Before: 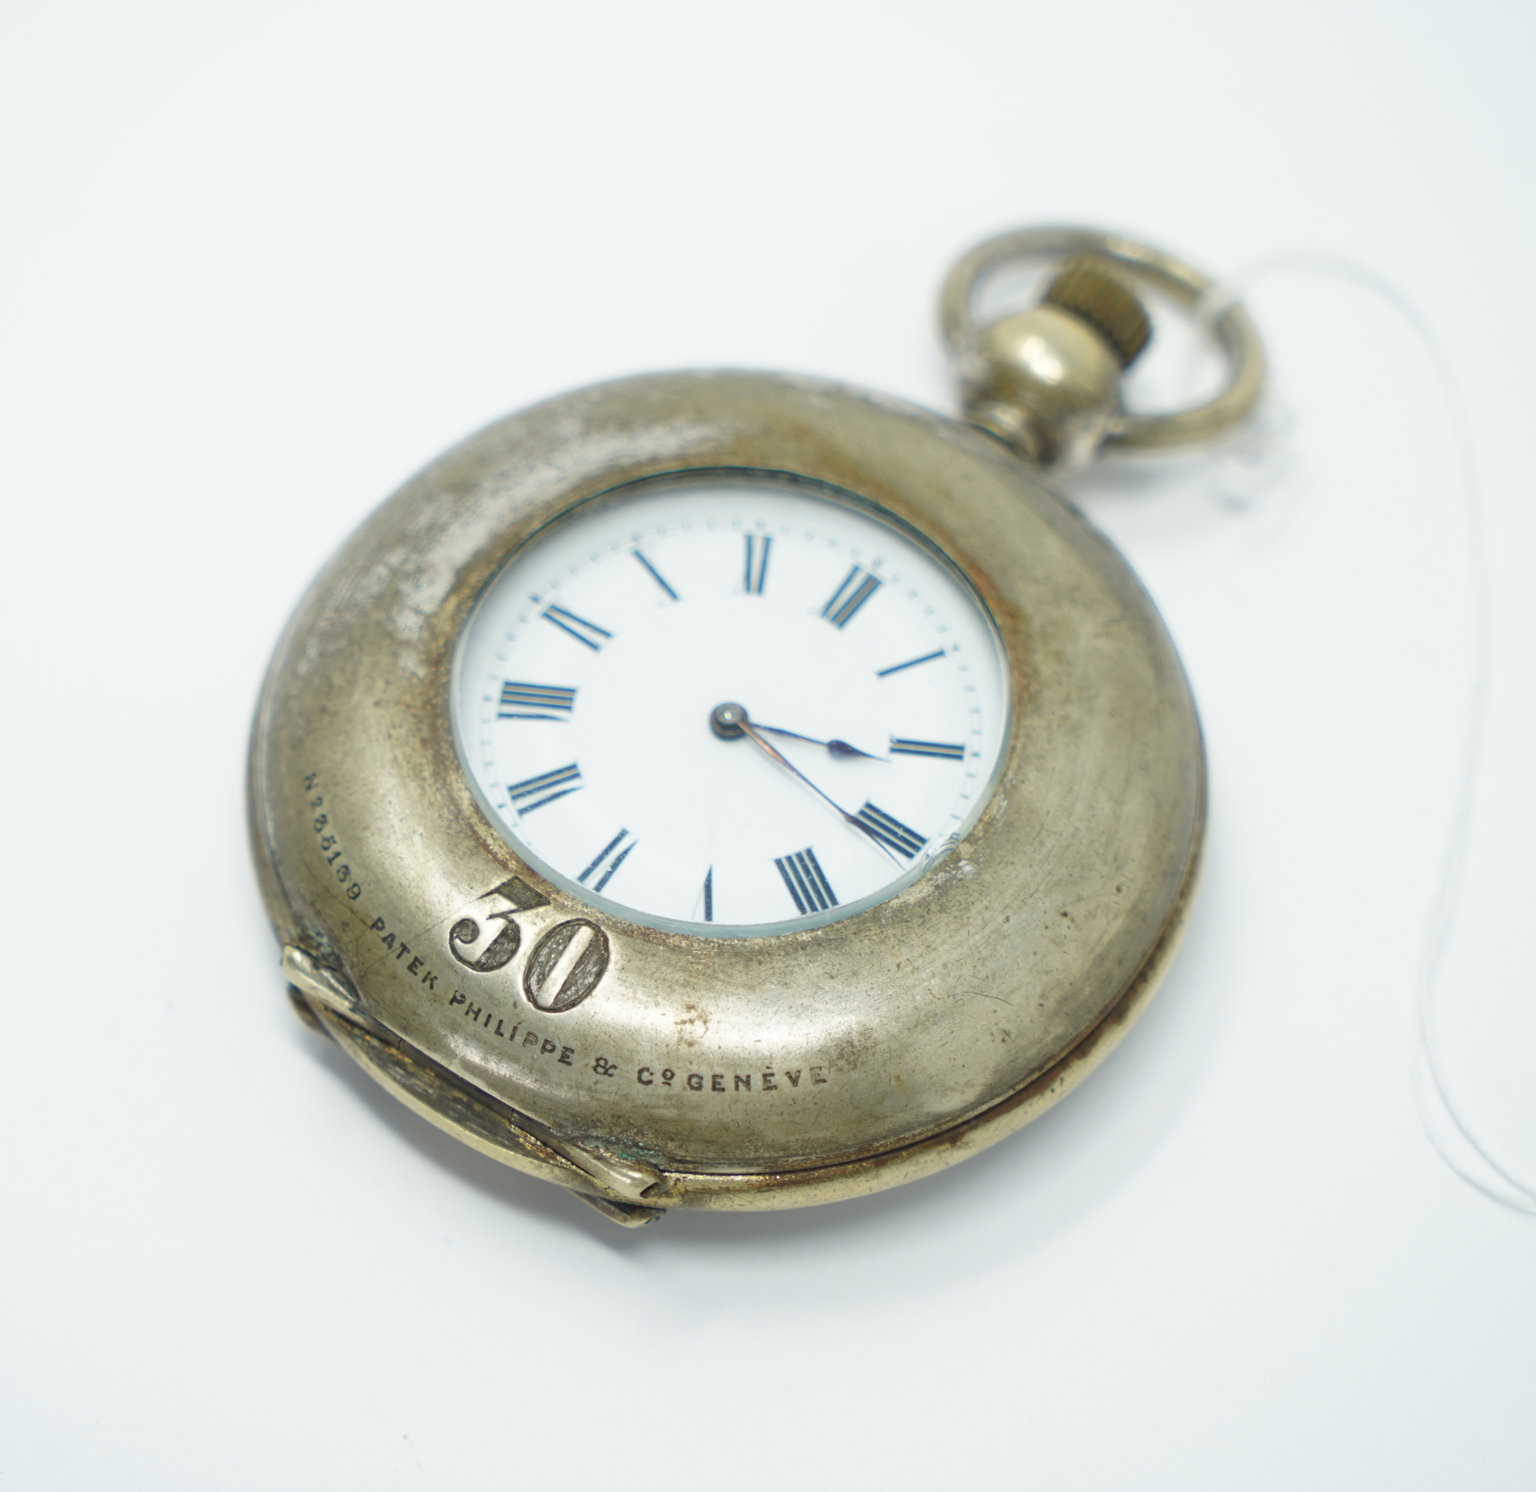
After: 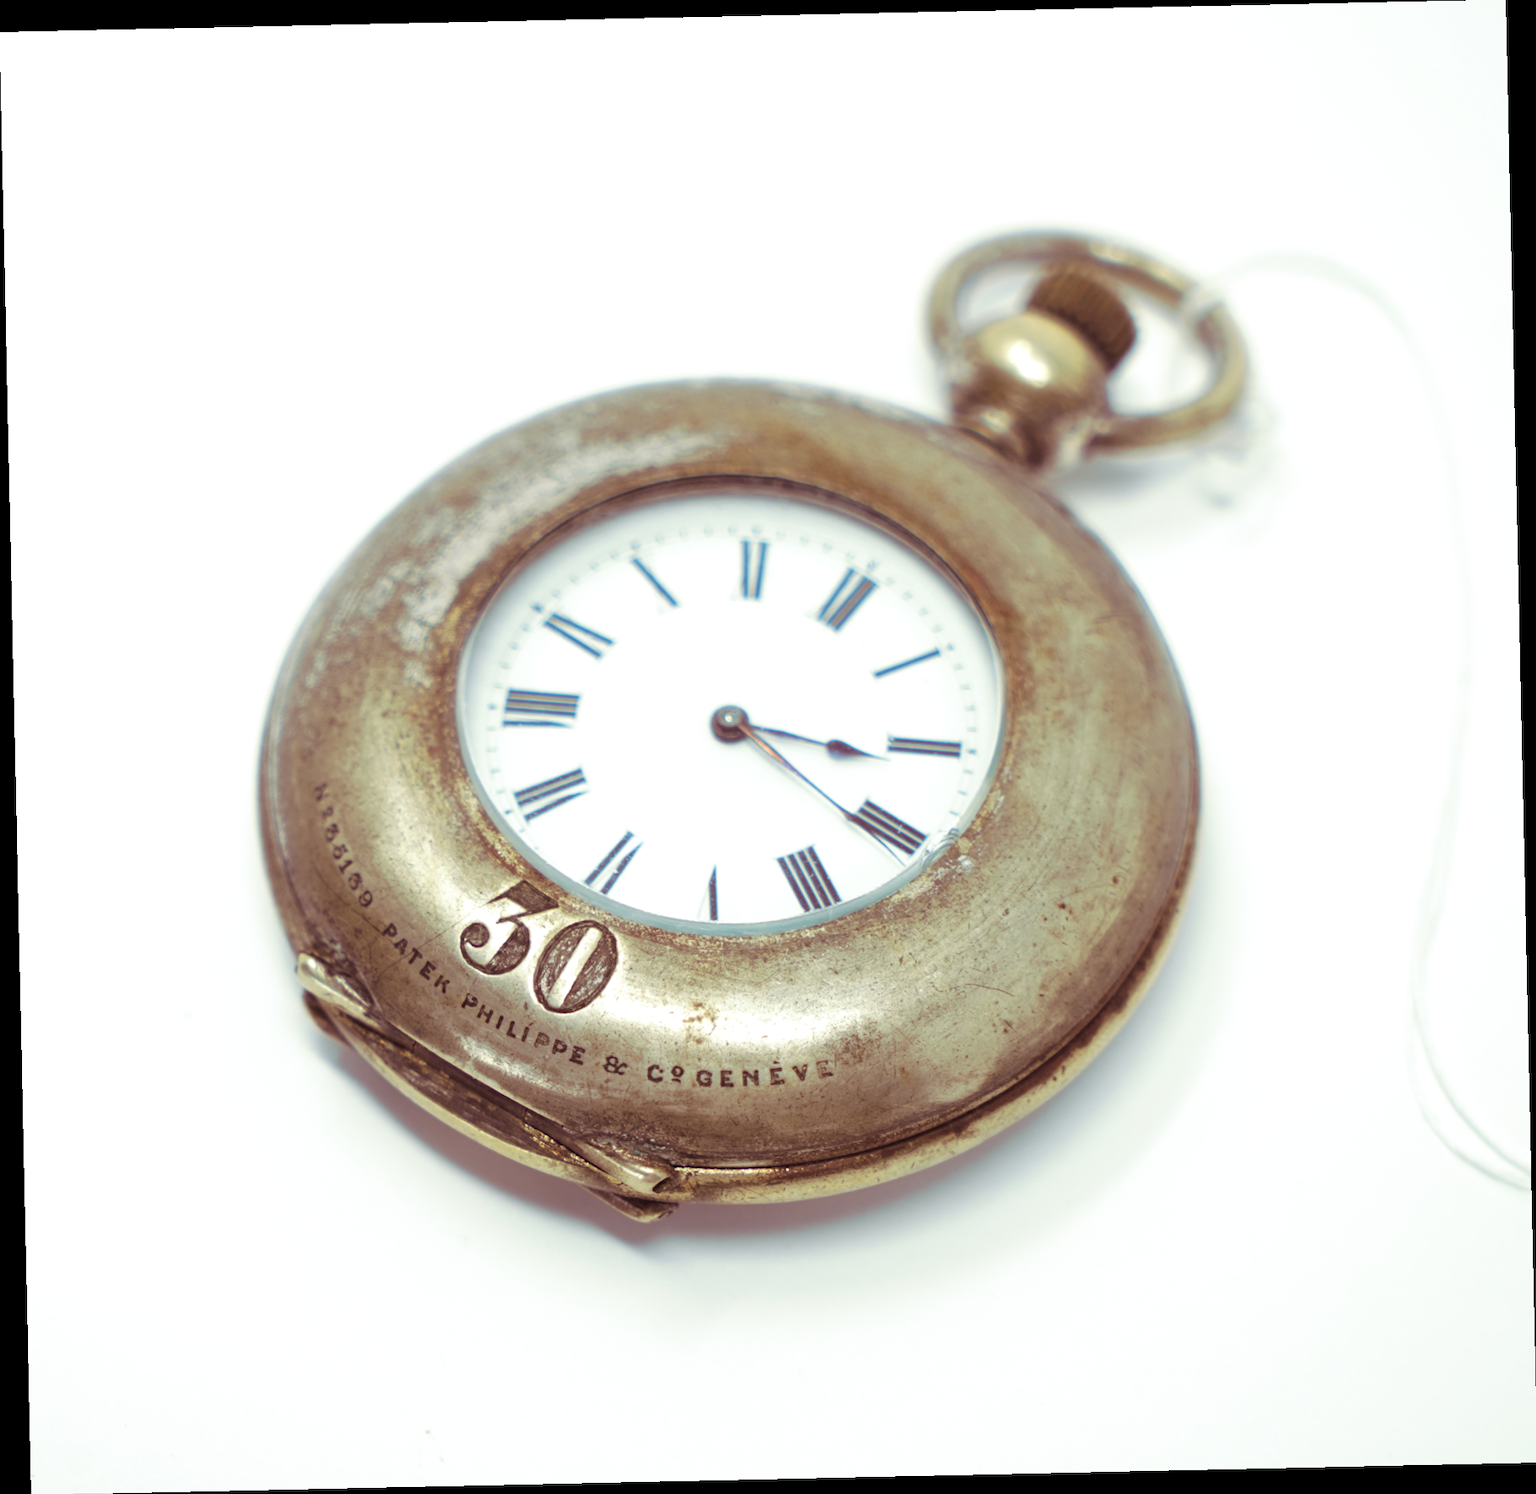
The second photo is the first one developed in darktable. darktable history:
split-toning: on, module defaults
rotate and perspective: rotation -1.24°, automatic cropping off
color balance: contrast 8.5%, output saturation 105%
